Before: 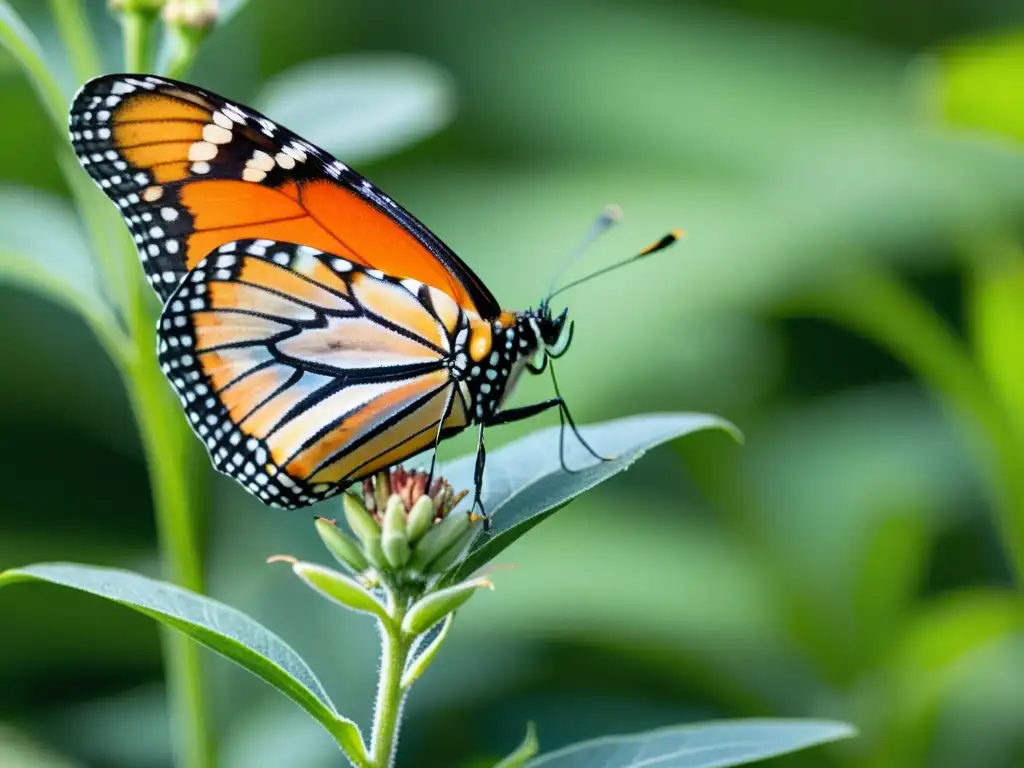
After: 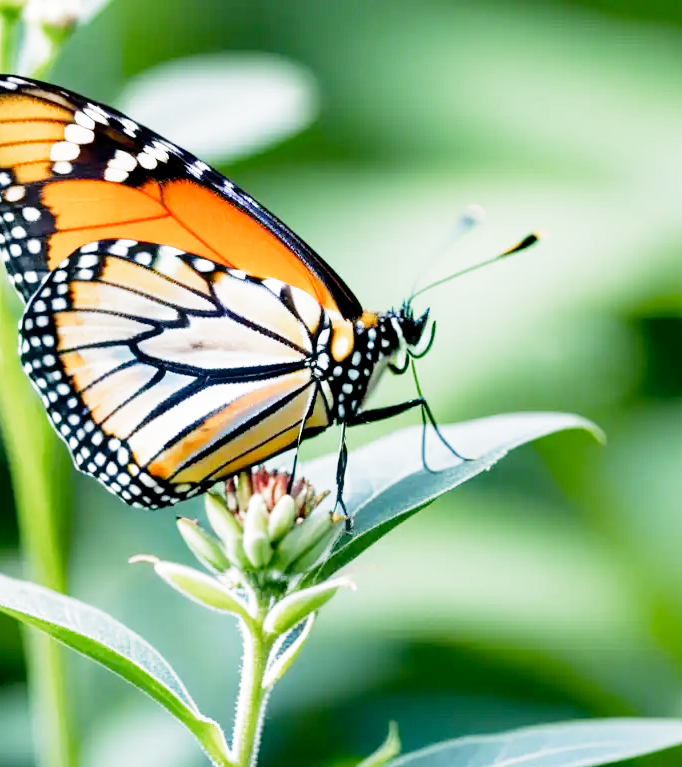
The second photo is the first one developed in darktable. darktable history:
filmic rgb: middle gray luminance 9.23%, black relative exposure -10.55 EV, white relative exposure 3.45 EV, threshold 6 EV, target black luminance 0%, hardness 5.98, latitude 59.69%, contrast 1.087, highlights saturation mix 5%, shadows ↔ highlights balance 29.23%, add noise in highlights 0, preserve chrominance no, color science v3 (2019), use custom middle-gray values true, iterations of high-quality reconstruction 0, contrast in highlights soft, enable highlight reconstruction true
crop and rotate: left 13.537%, right 19.796%
shadows and highlights: radius 93.07, shadows -14.46, white point adjustment 0.23, highlights 31.48, compress 48.23%, highlights color adjustment 52.79%, soften with gaussian
